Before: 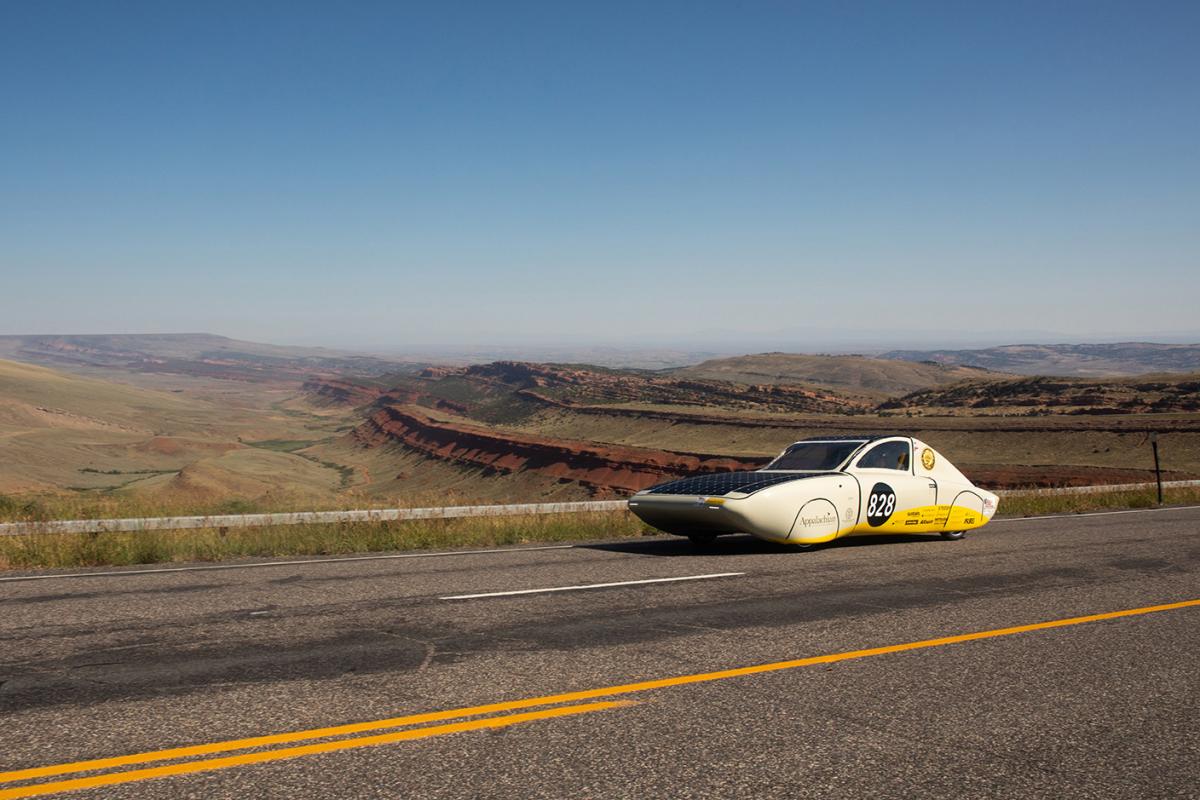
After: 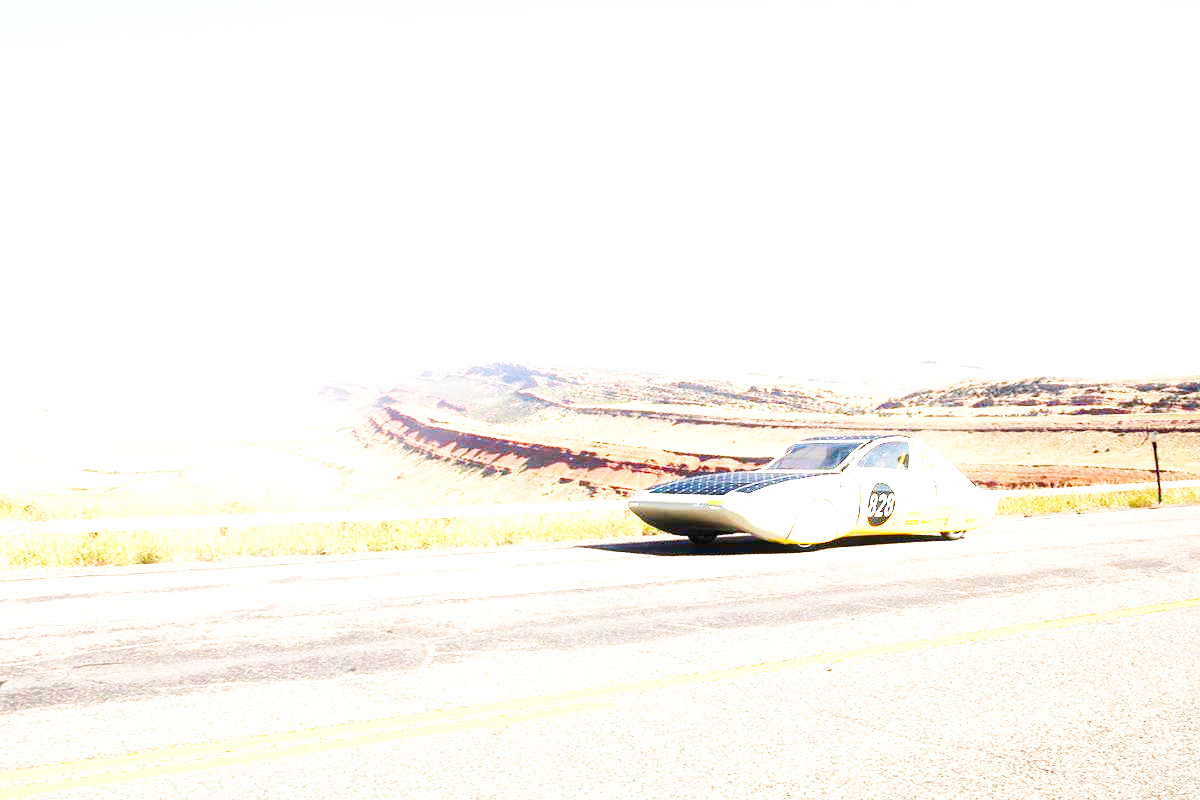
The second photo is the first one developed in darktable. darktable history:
exposure: exposure 3 EV, compensate highlight preservation false
base curve: curves: ch0 [(0, 0.003) (0.001, 0.002) (0.006, 0.004) (0.02, 0.022) (0.048, 0.086) (0.094, 0.234) (0.162, 0.431) (0.258, 0.629) (0.385, 0.8) (0.548, 0.918) (0.751, 0.988) (1, 1)], preserve colors none
